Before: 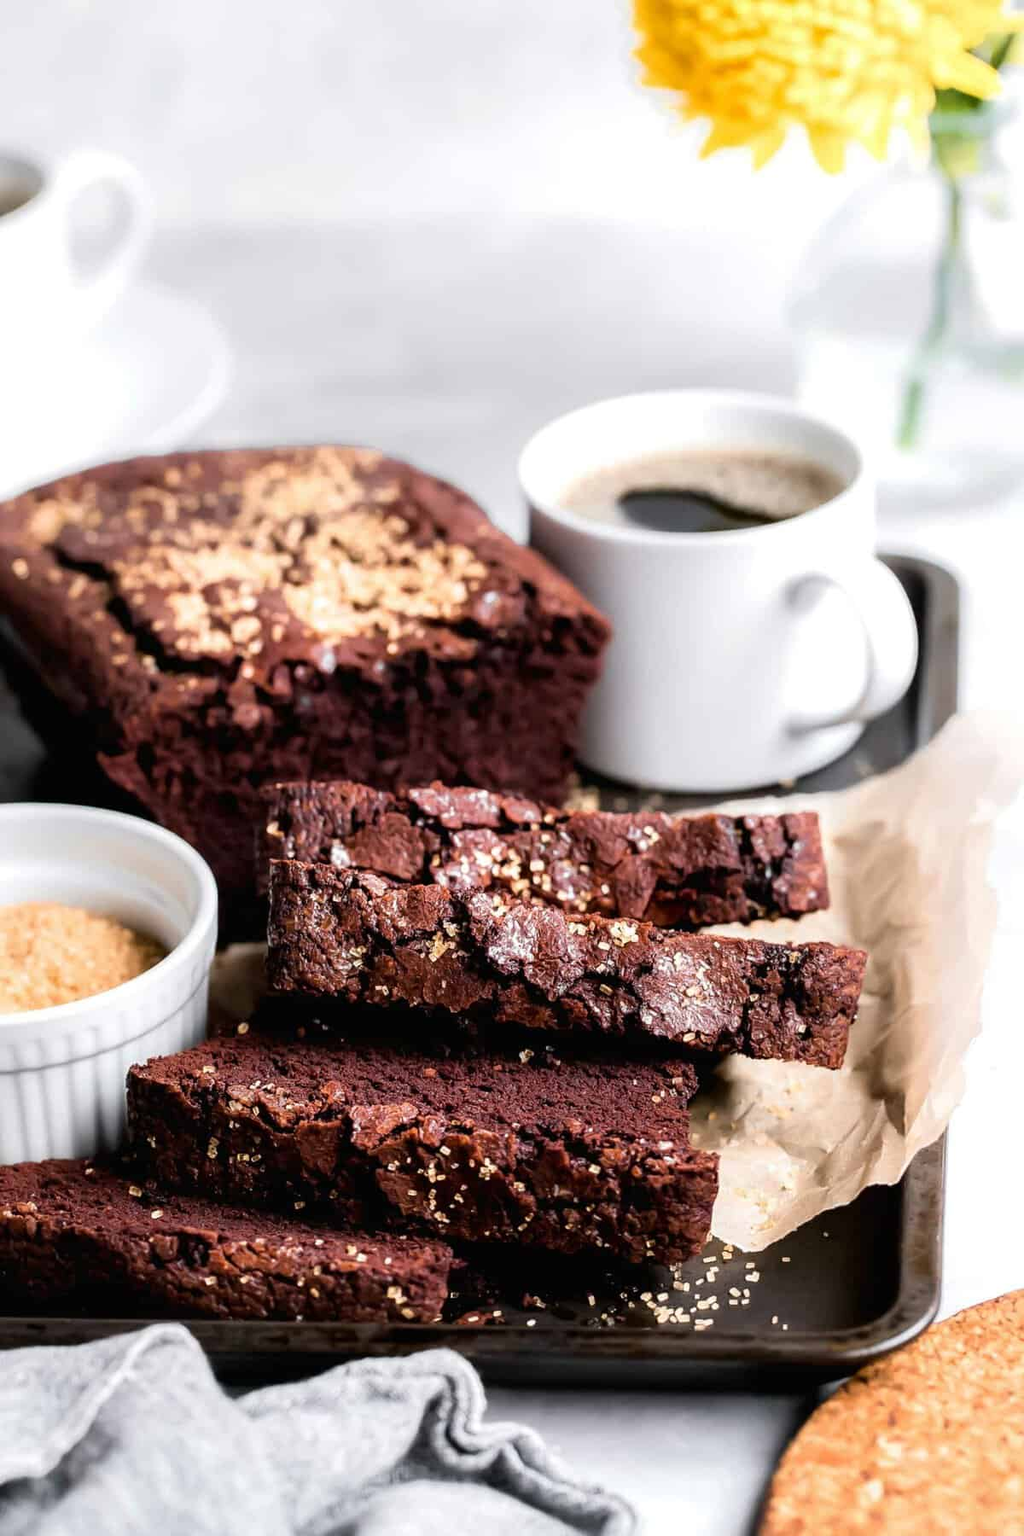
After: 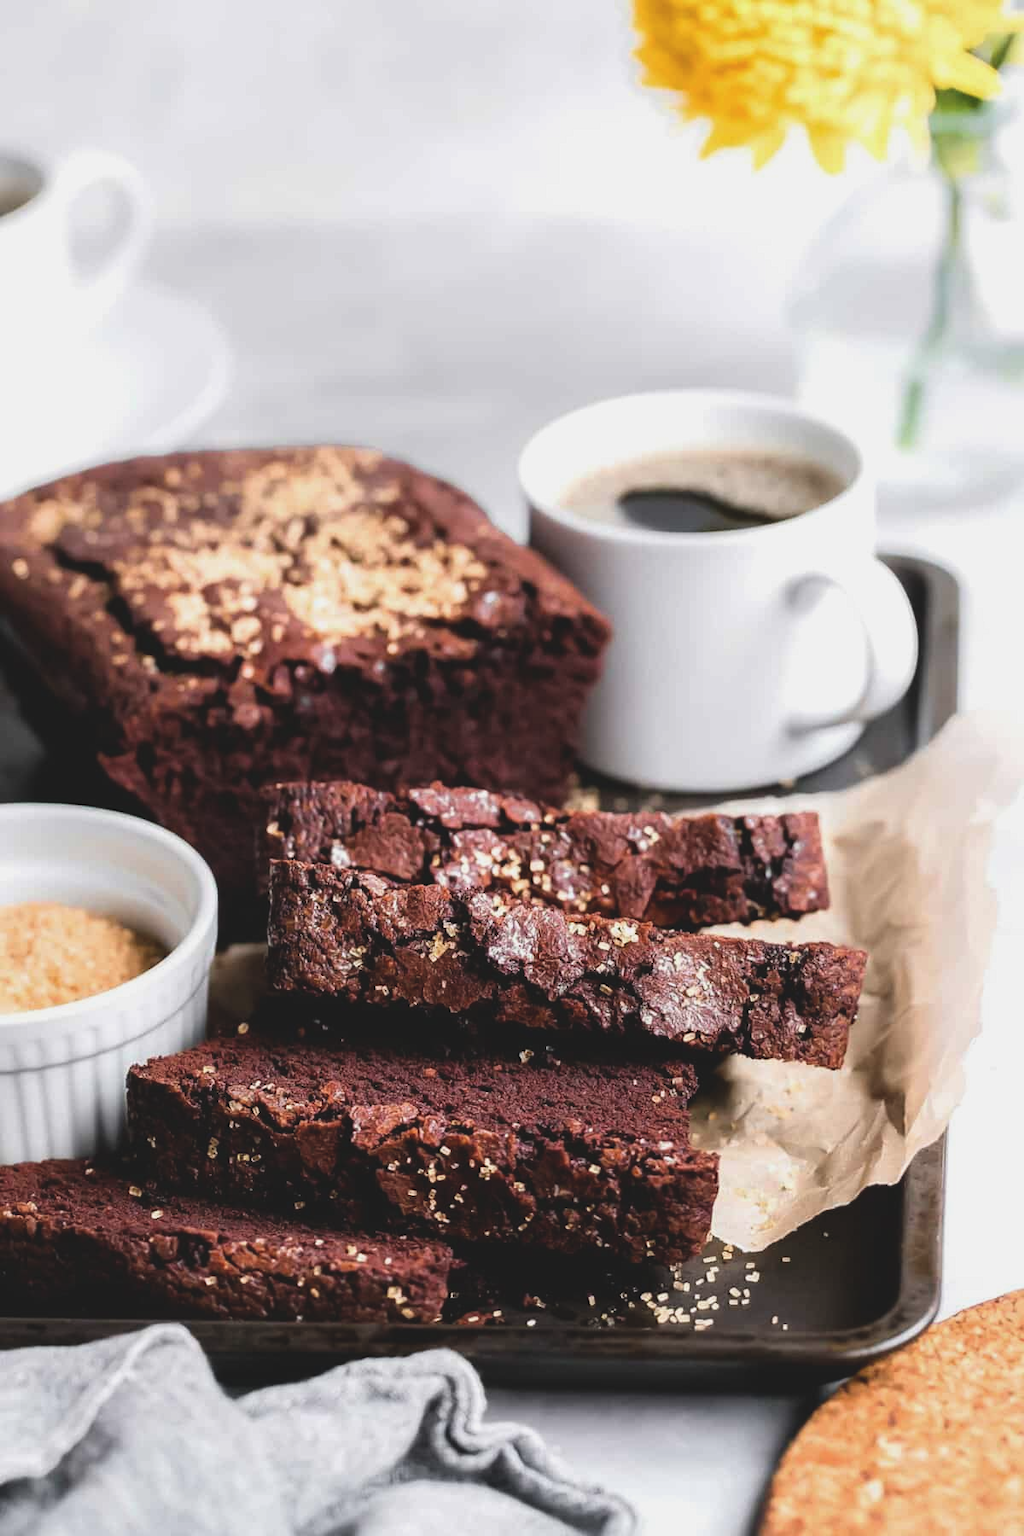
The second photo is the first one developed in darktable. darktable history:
exposure: black level correction -0.013, exposure -0.196 EV, compensate highlight preservation false
